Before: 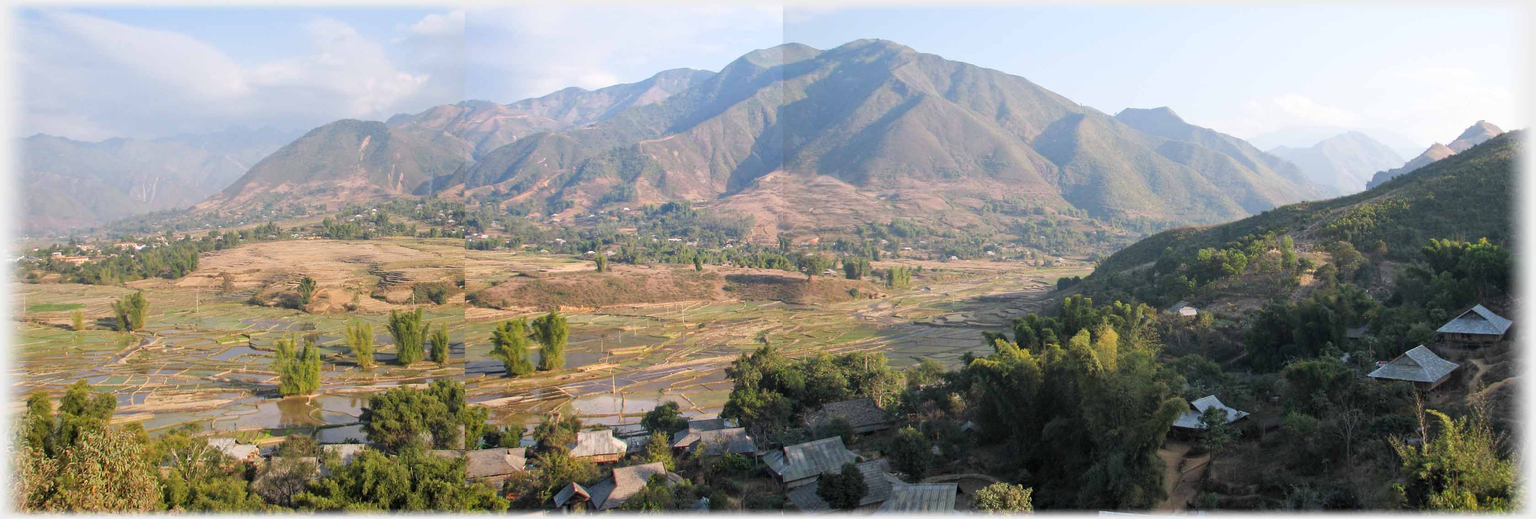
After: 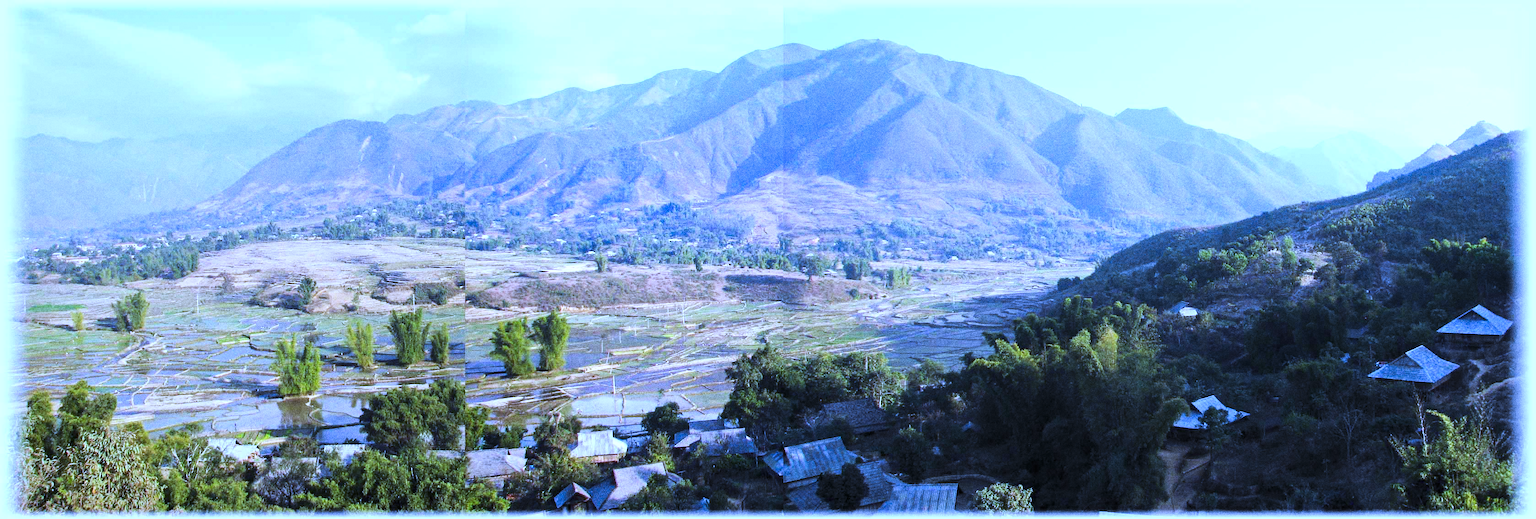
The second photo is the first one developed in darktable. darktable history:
tone equalizer: -8 EV 0.001 EV, -7 EV -0.002 EV, -6 EV 0.002 EV, -5 EV -0.03 EV, -4 EV -0.116 EV, -3 EV -0.169 EV, -2 EV 0.24 EV, -1 EV 0.702 EV, +0 EV 0.493 EV
white balance: red 0.766, blue 1.537
grain: coarseness 10.62 ISO, strength 55.56%
tone curve: curves: ch0 [(0, 0) (0.003, 0.002) (0.011, 0.009) (0.025, 0.022) (0.044, 0.041) (0.069, 0.059) (0.1, 0.082) (0.136, 0.106) (0.177, 0.138) (0.224, 0.179) (0.277, 0.226) (0.335, 0.28) (0.399, 0.342) (0.468, 0.413) (0.543, 0.493) (0.623, 0.591) (0.709, 0.699) (0.801, 0.804) (0.898, 0.899) (1, 1)], preserve colors none
